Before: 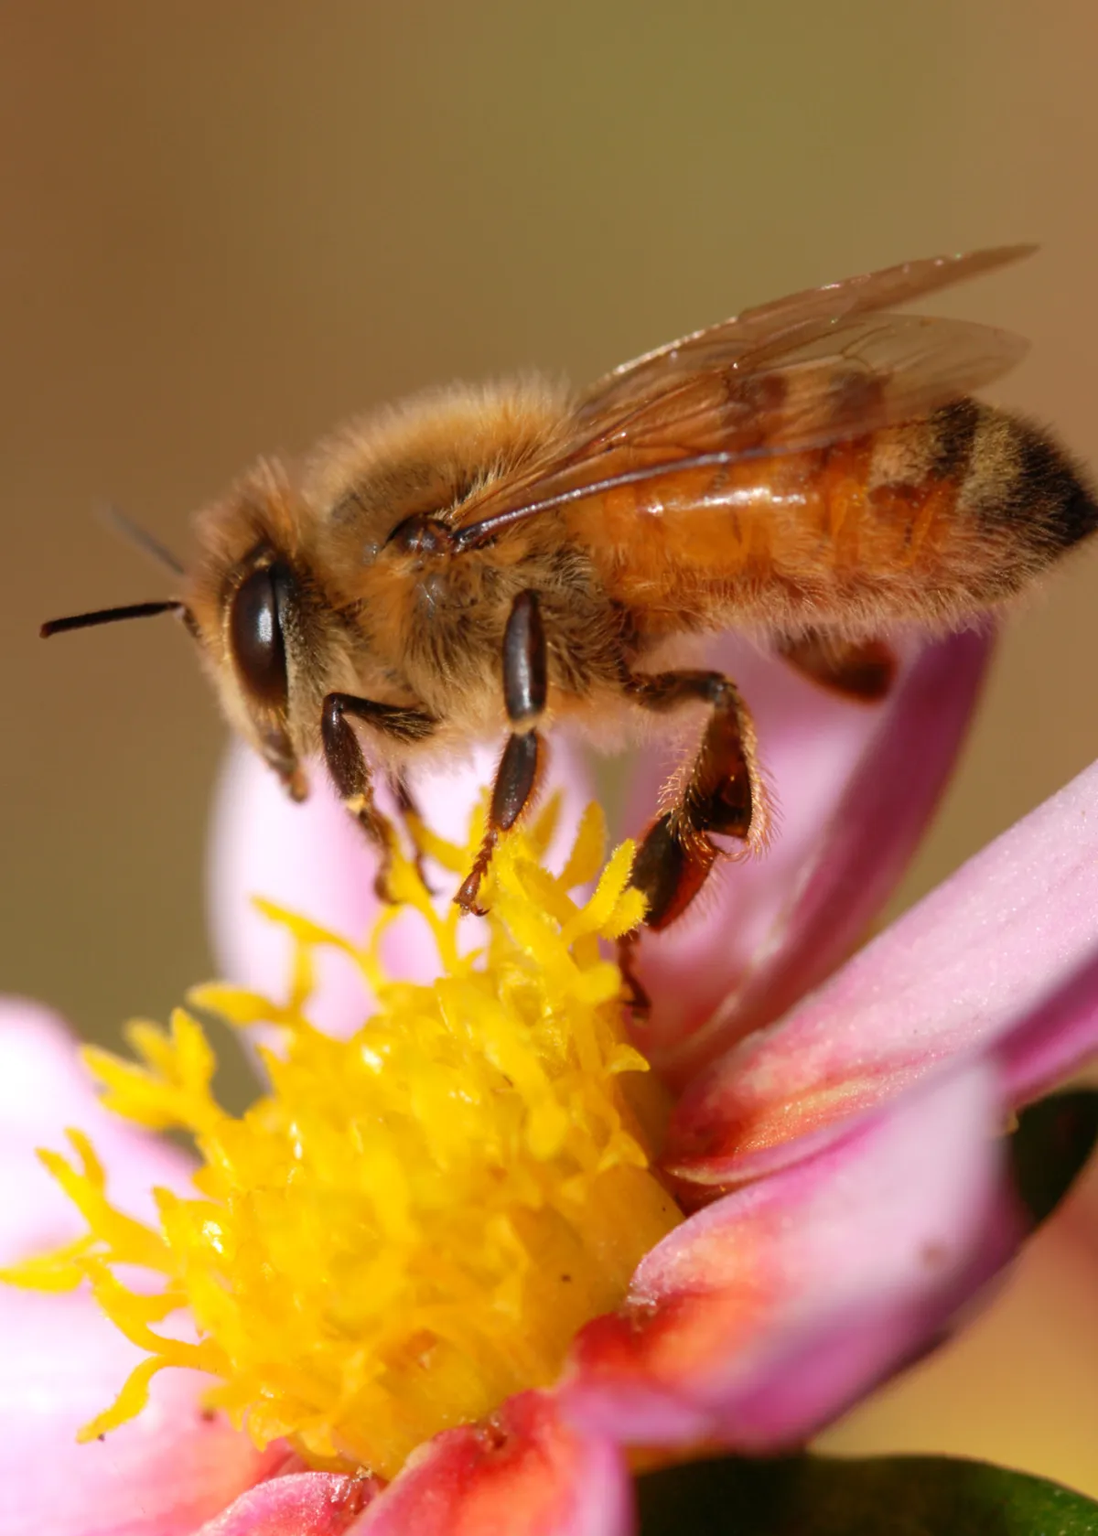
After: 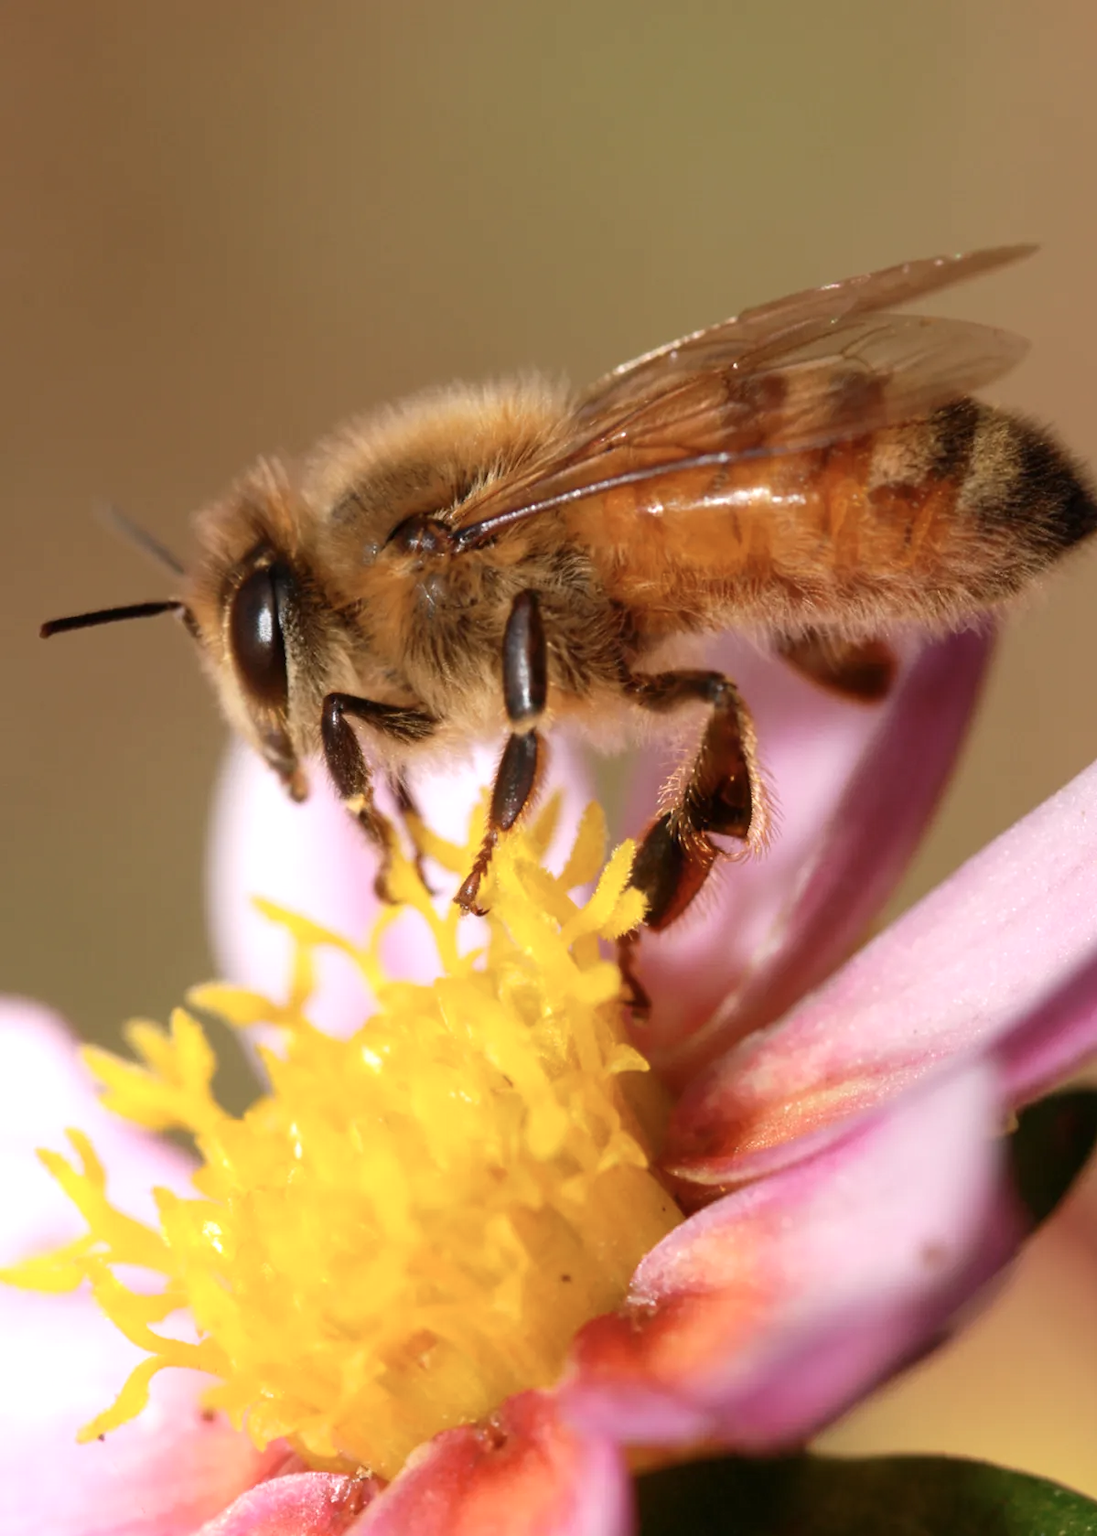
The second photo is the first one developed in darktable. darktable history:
contrast brightness saturation: contrast 0.108, saturation -0.173
exposure: exposure 0.201 EV, compensate highlight preservation false
